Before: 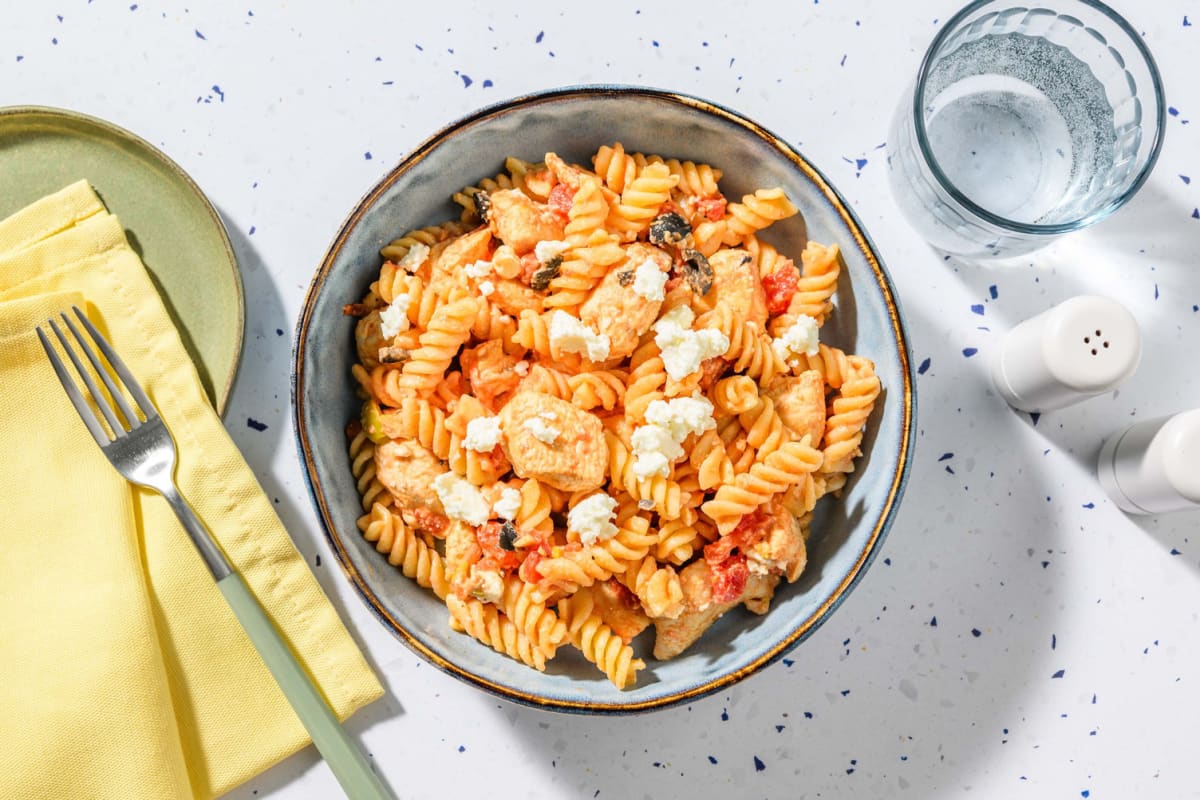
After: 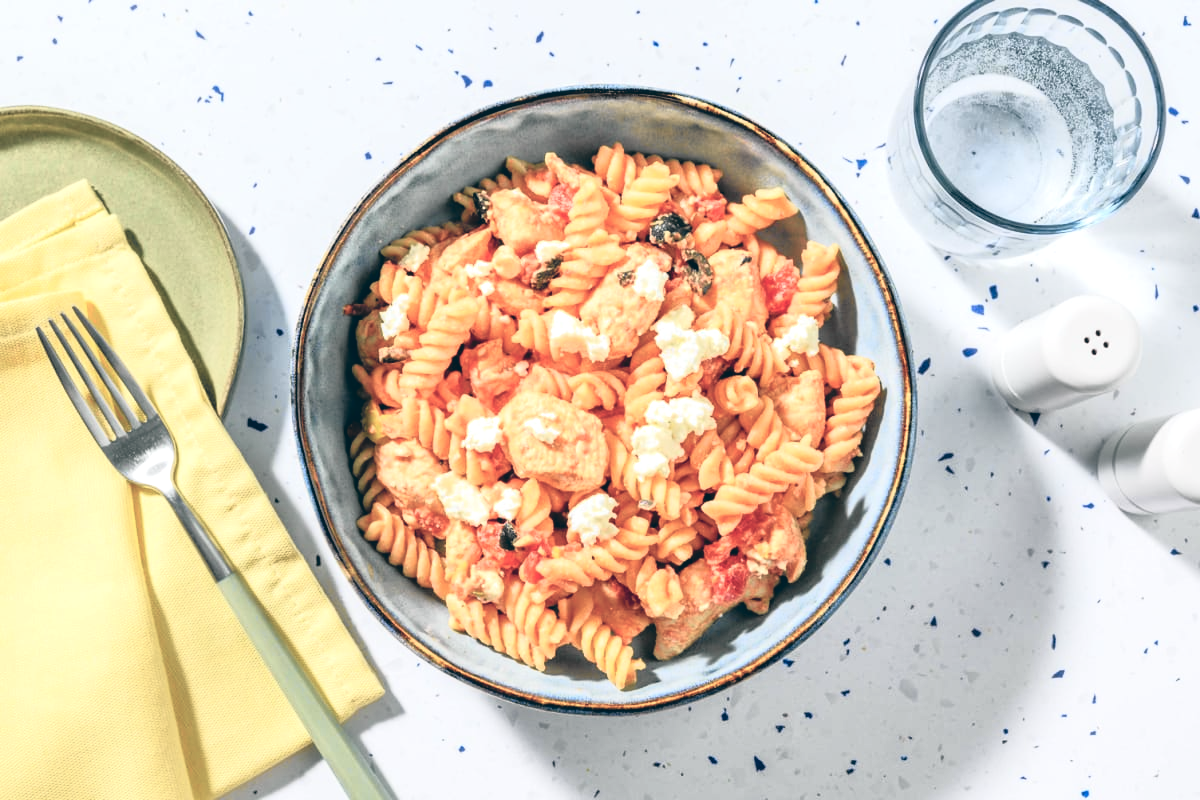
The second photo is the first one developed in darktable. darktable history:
color balance: lift [1.016, 0.983, 1, 1.017], gamma [0.958, 1, 1, 1], gain [0.981, 1.007, 0.993, 1.002], input saturation 118.26%, contrast 13.43%, contrast fulcrum 21.62%, output saturation 82.76%
tone curve: curves: ch0 [(0, 0.009) (0.105, 0.08) (0.195, 0.18) (0.283, 0.316) (0.384, 0.434) (0.485, 0.531) (0.638, 0.69) (0.81, 0.872) (1, 0.977)]; ch1 [(0, 0) (0.161, 0.092) (0.35, 0.33) (0.379, 0.401) (0.456, 0.469) (0.502, 0.5) (0.525, 0.514) (0.586, 0.604) (0.642, 0.645) (0.858, 0.817) (1, 0.942)]; ch2 [(0, 0) (0.371, 0.362) (0.437, 0.437) (0.48, 0.49) (0.53, 0.515) (0.56, 0.571) (0.622, 0.606) (0.881, 0.795) (1, 0.929)], color space Lab, independent channels, preserve colors none
